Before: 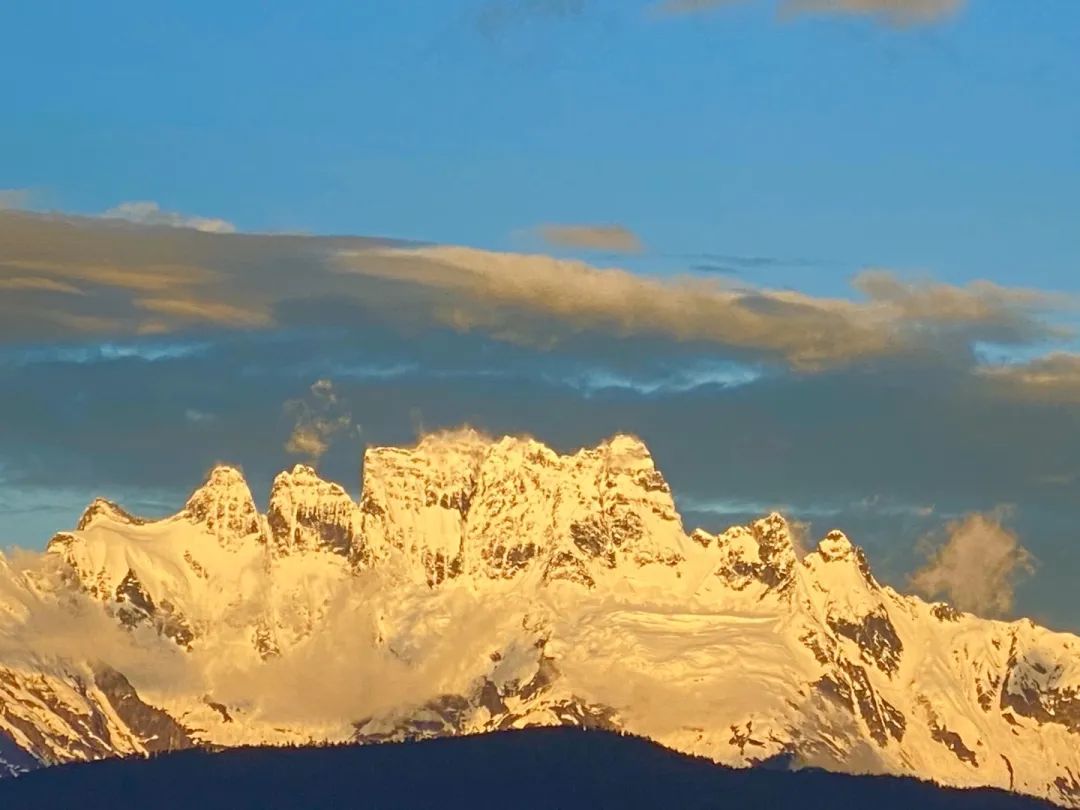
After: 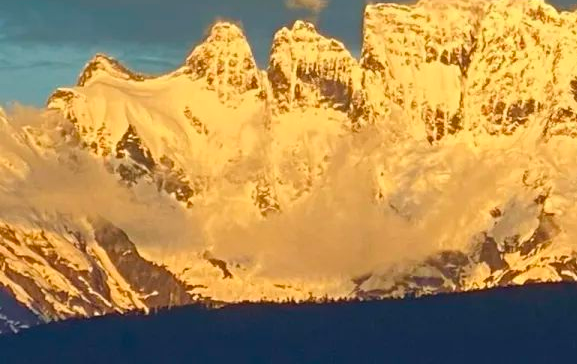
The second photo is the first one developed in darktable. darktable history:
crop and rotate: top 54.895%, right 46.498%, bottom 0.13%
